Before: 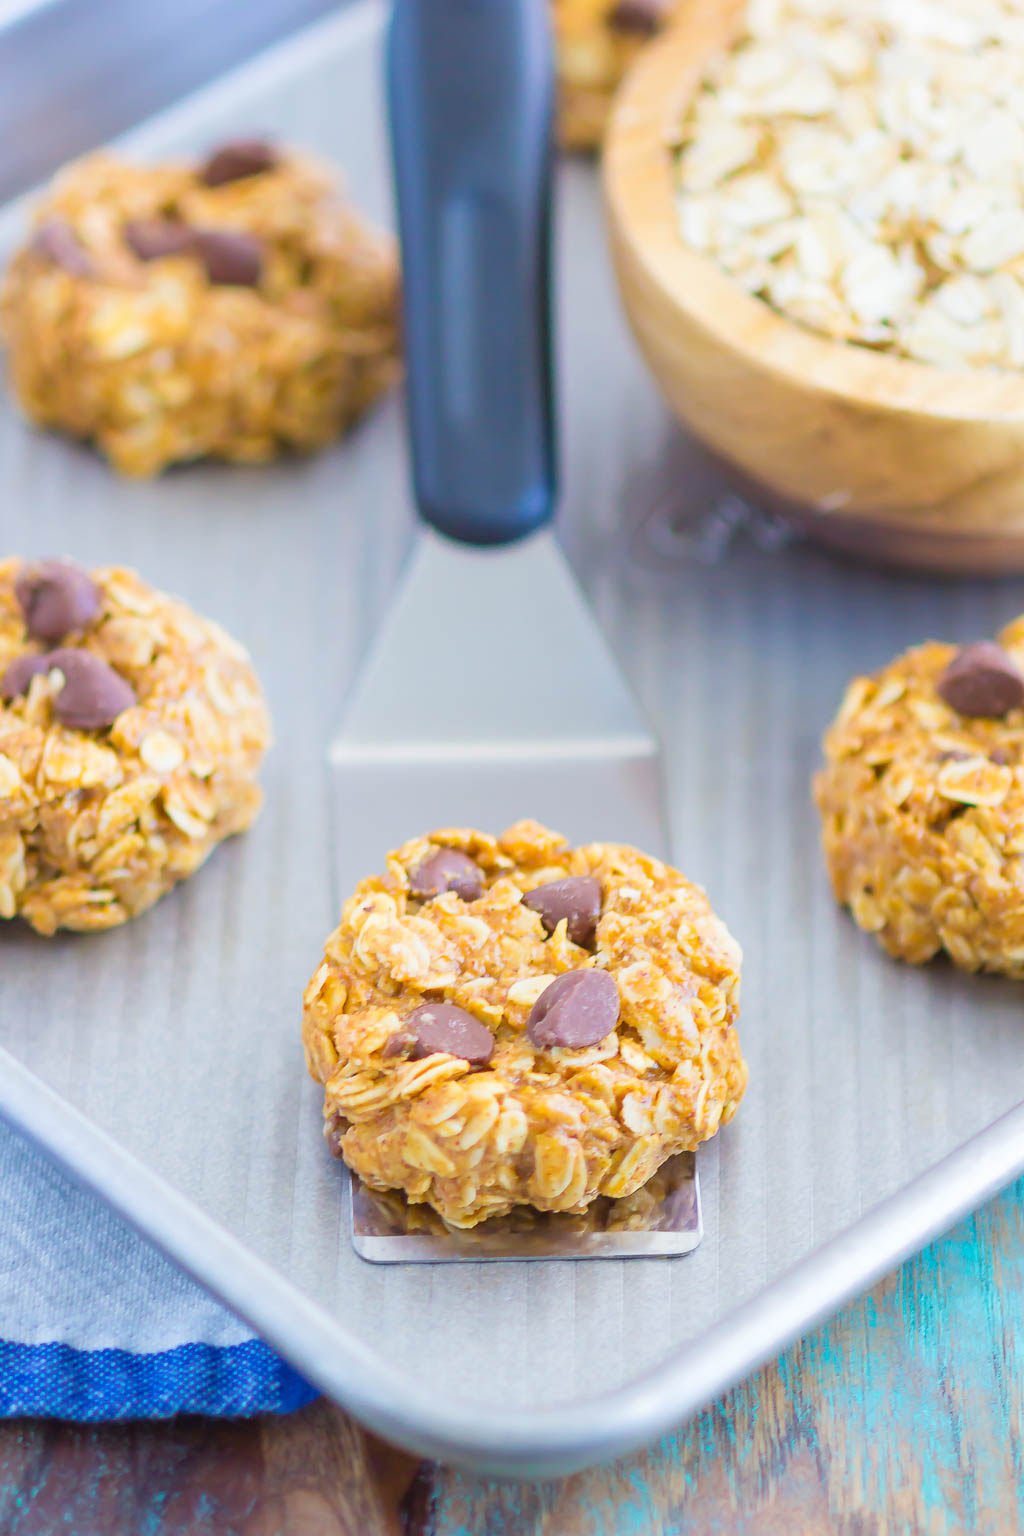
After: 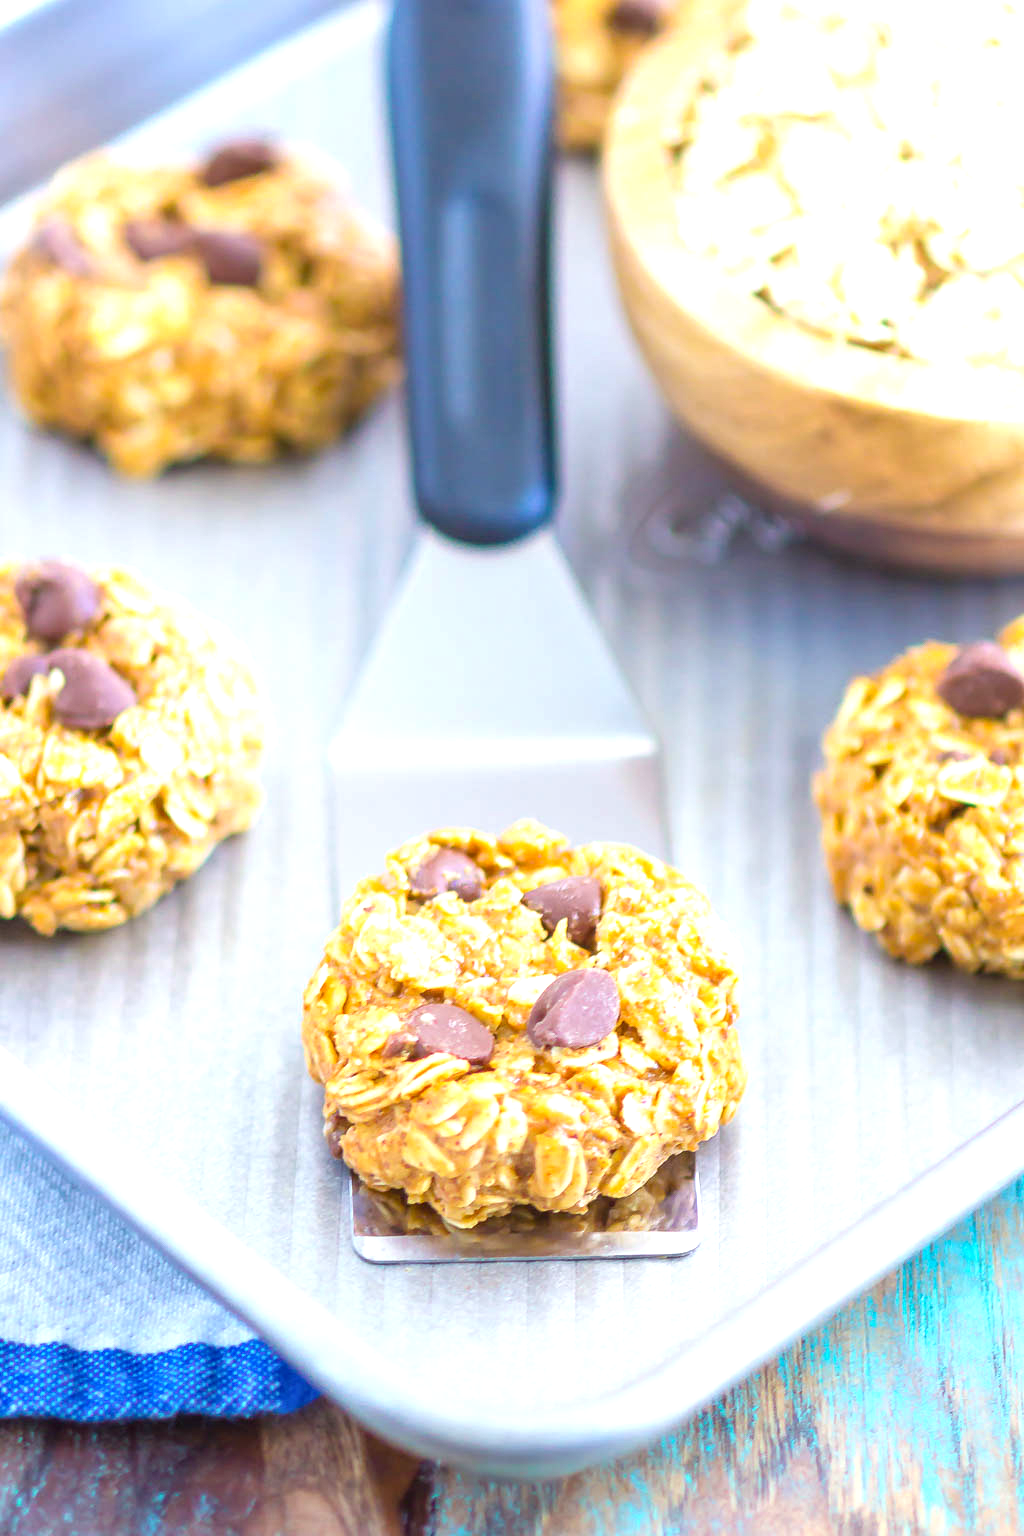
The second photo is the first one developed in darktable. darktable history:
exposure: exposure 0.661 EV, compensate highlight preservation false
local contrast: on, module defaults
